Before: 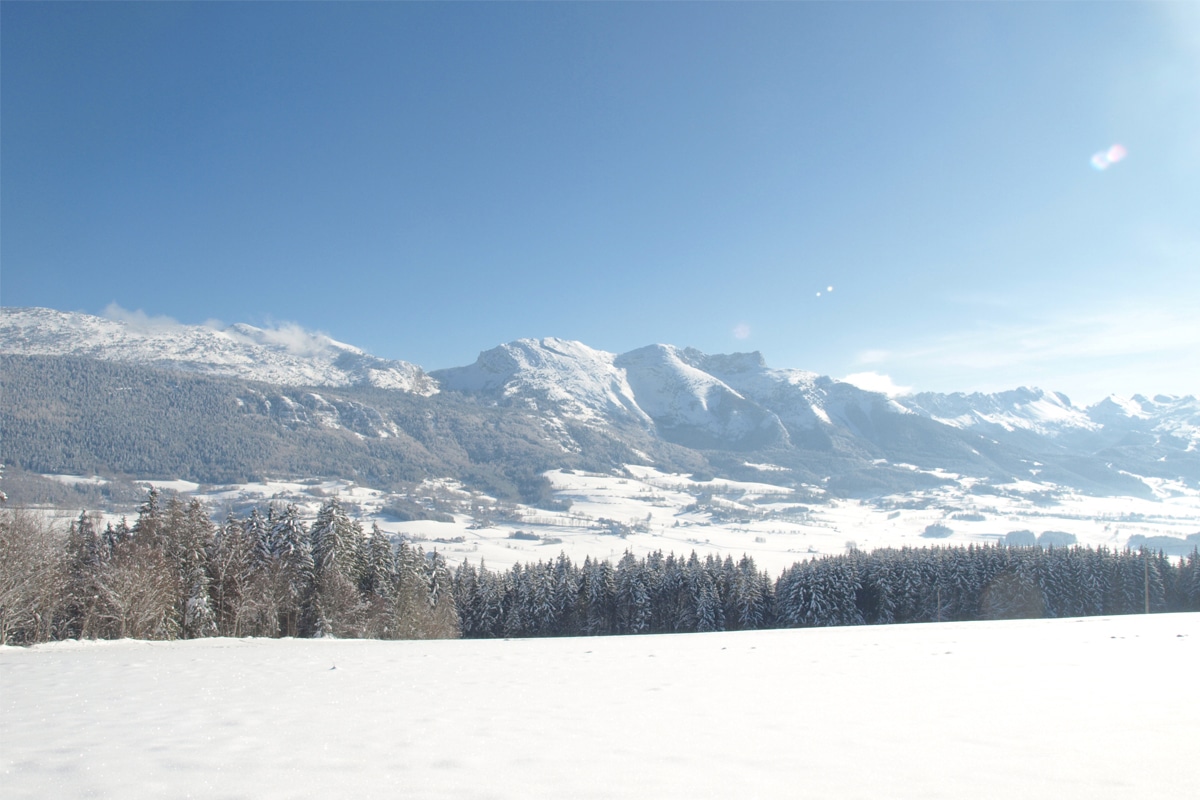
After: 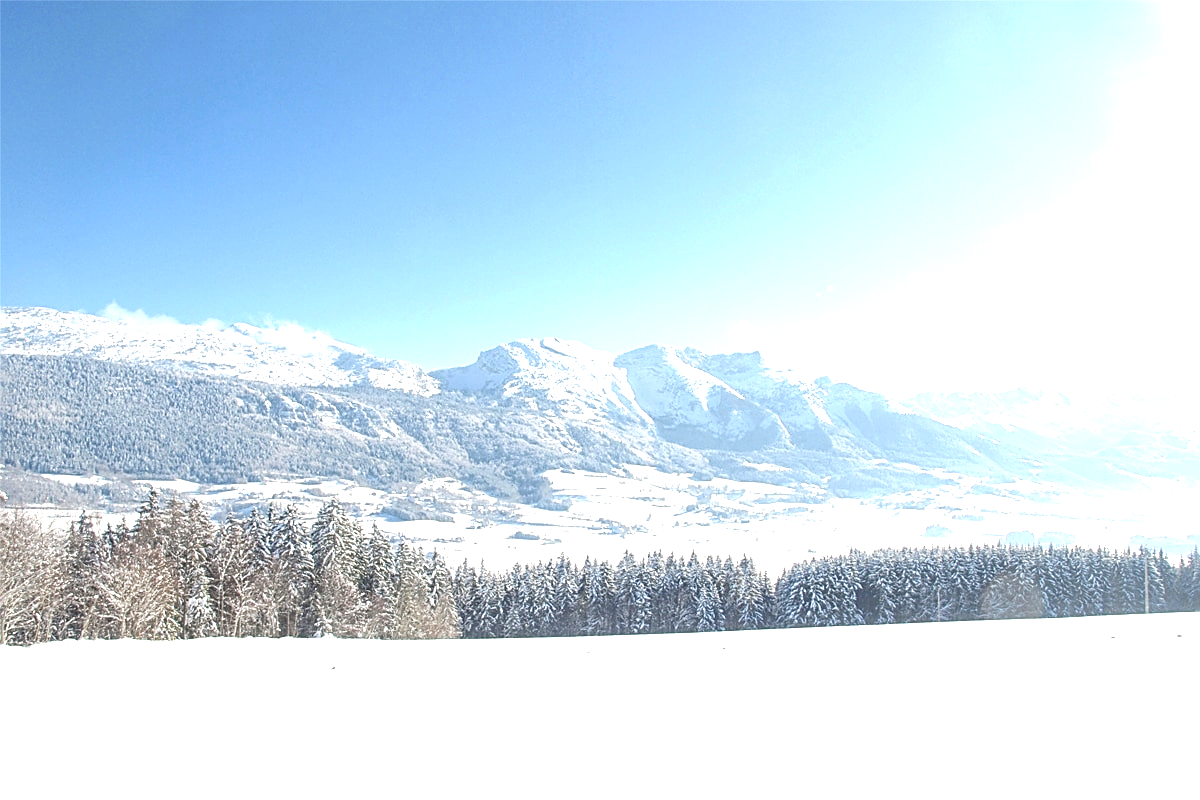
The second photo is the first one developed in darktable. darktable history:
local contrast: on, module defaults
exposure: exposure 1.064 EV, compensate highlight preservation false
sharpen: amount 0.898
